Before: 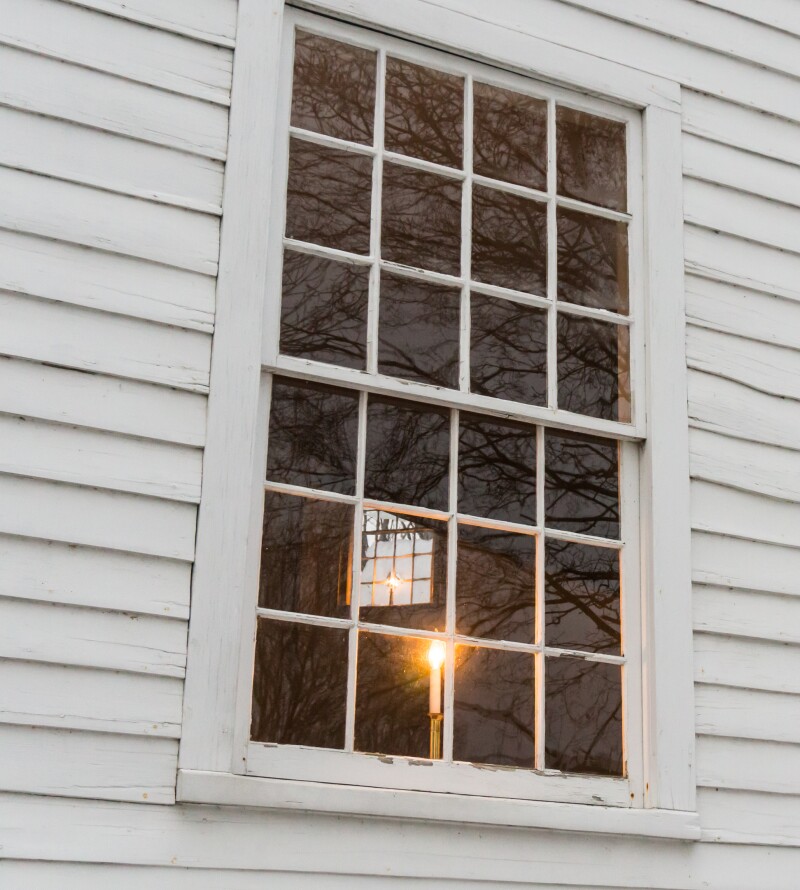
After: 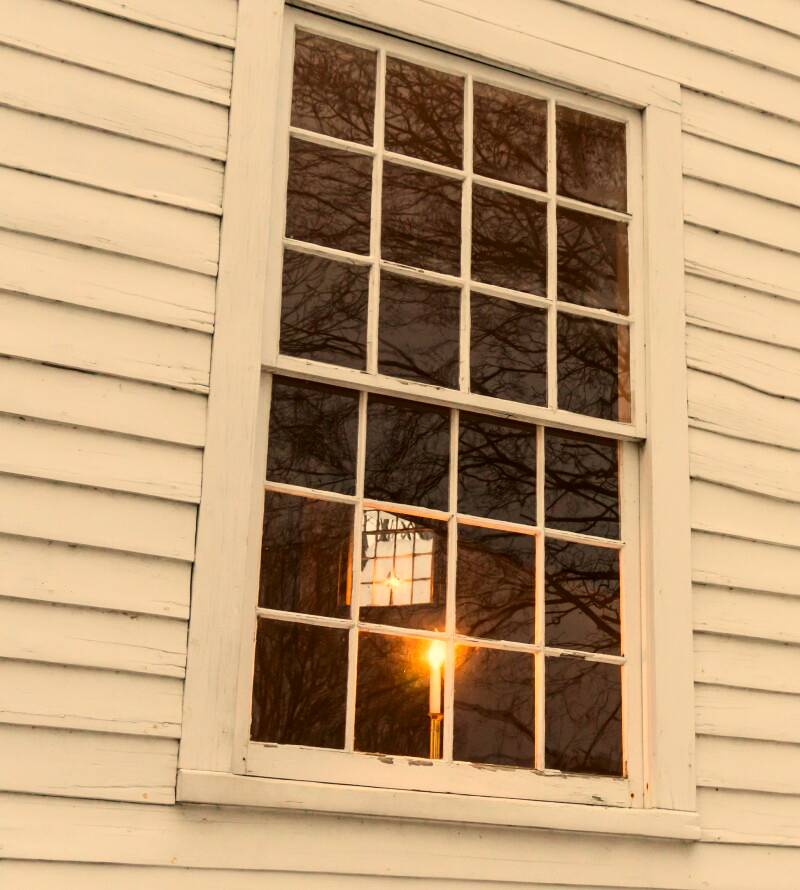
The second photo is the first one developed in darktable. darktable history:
contrast brightness saturation: contrast 0.13, brightness -0.05, saturation 0.16
white balance: red 1.138, green 0.996, blue 0.812
